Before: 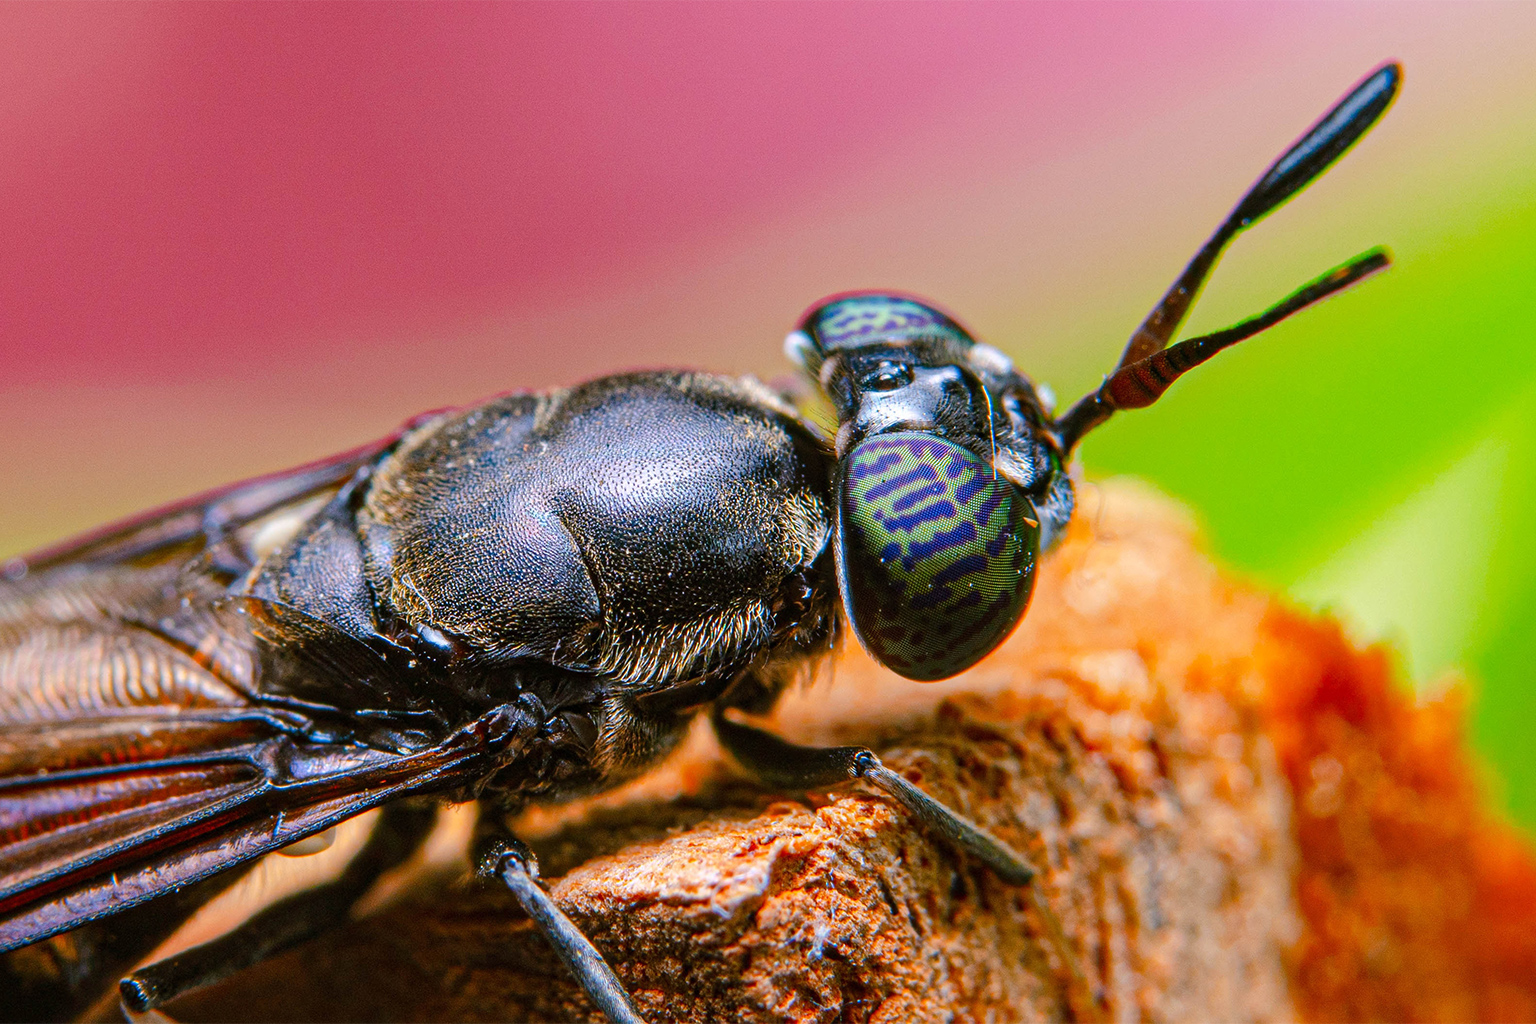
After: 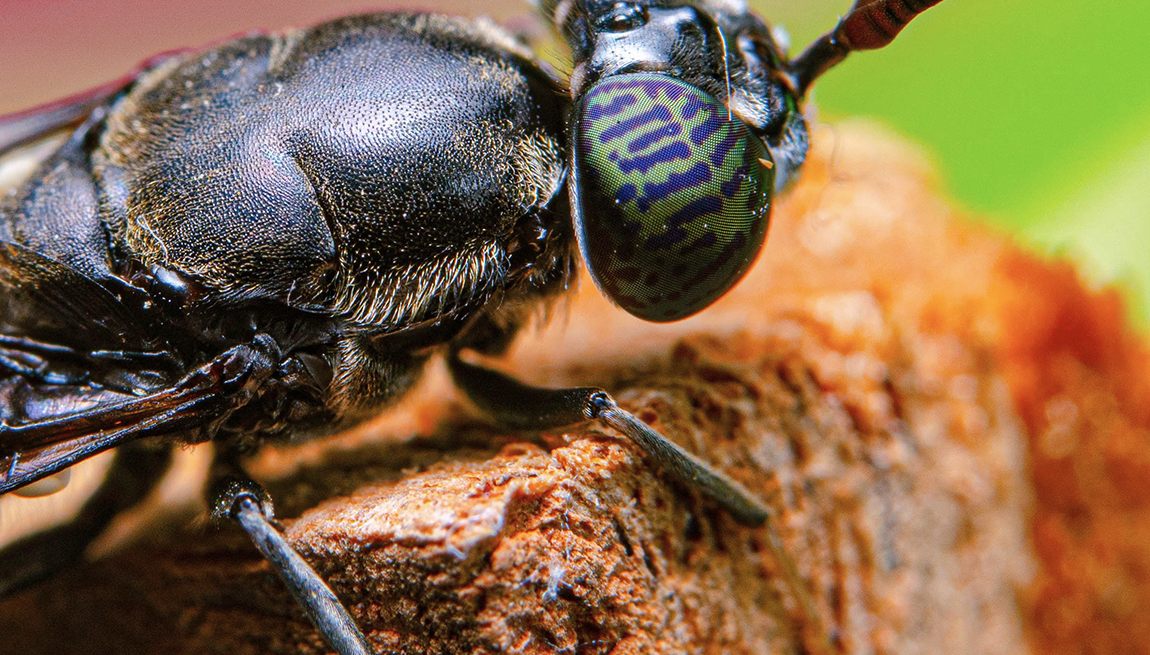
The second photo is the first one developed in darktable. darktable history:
contrast brightness saturation: saturation -0.162
crop and rotate: left 17.311%, top 35.084%, right 7.755%, bottom 0.942%
